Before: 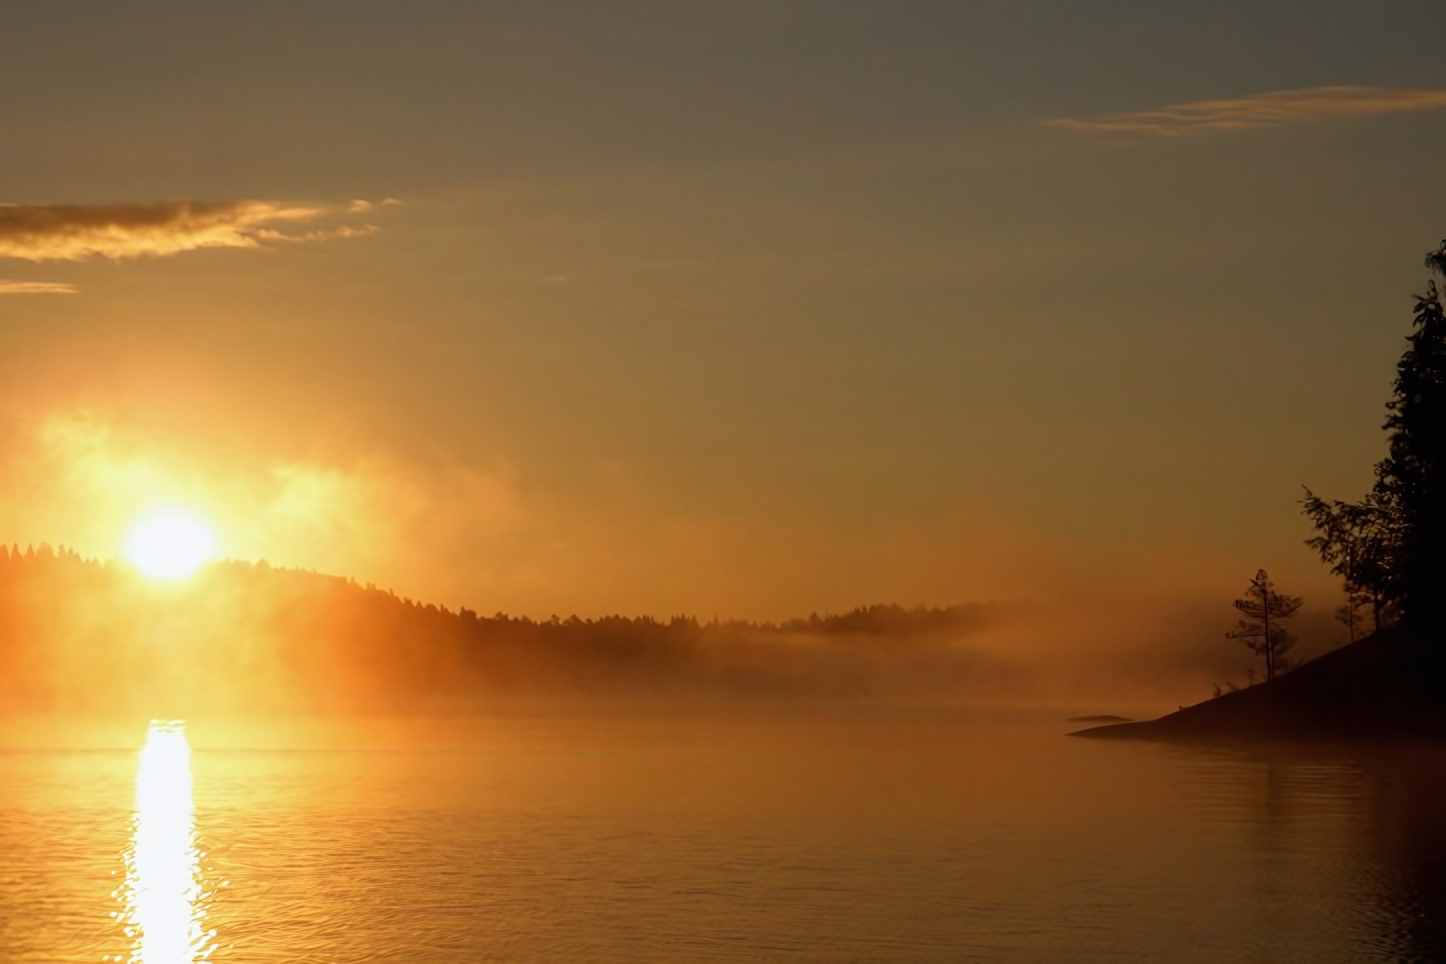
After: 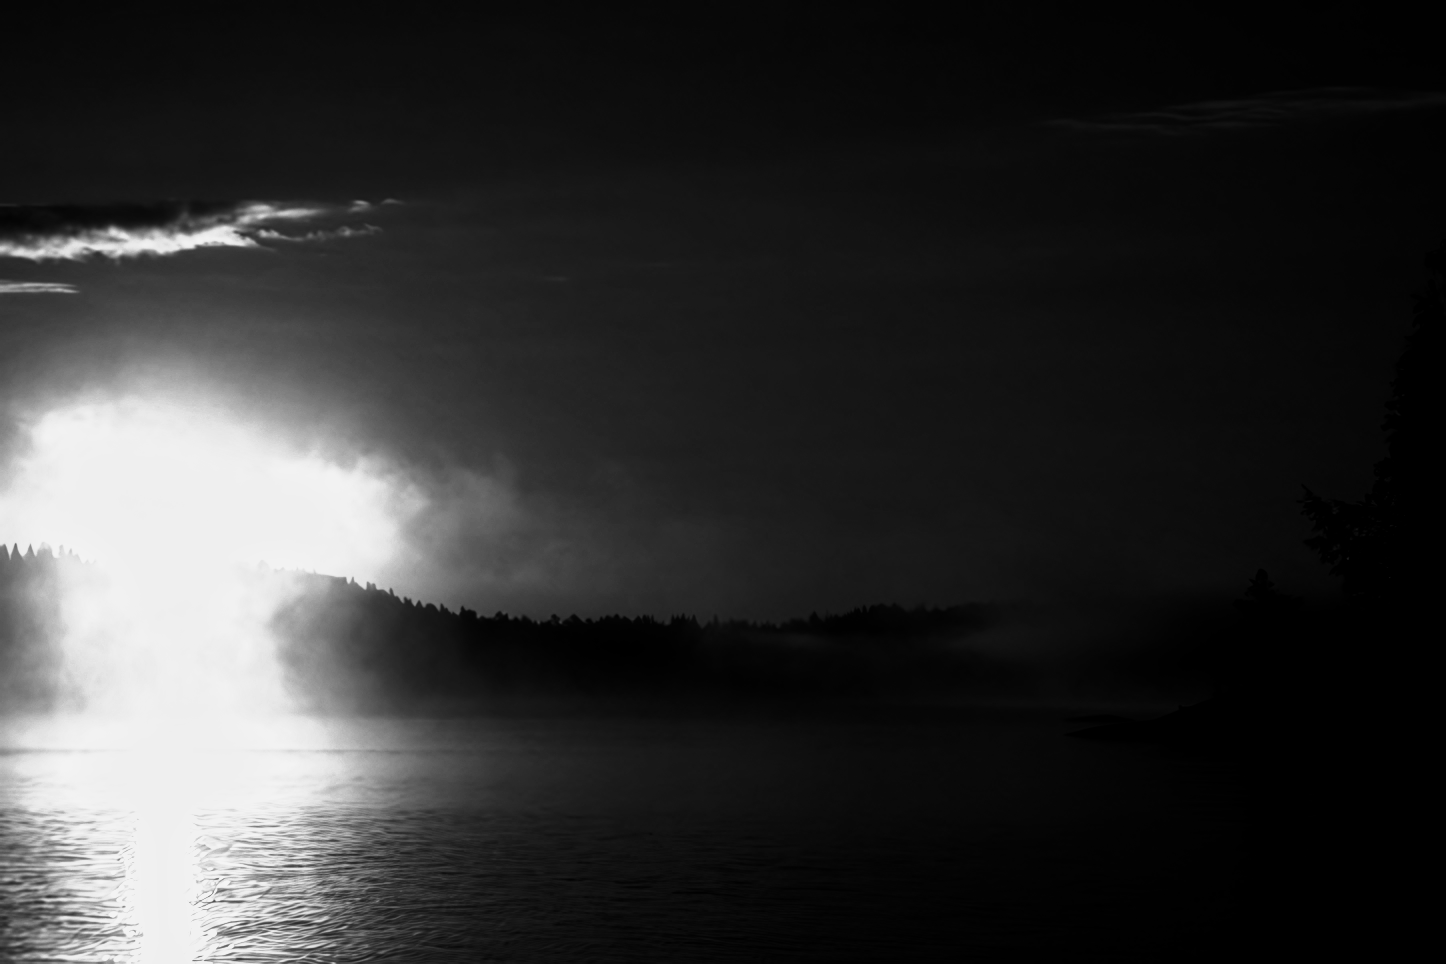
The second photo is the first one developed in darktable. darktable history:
monochrome: a -71.75, b 75.82
color calibration: illuminant as shot in camera, x 0.442, y 0.413, temperature 2903.13 K
contrast brightness saturation: brightness -1, saturation 1
filmic rgb: black relative exposure -8.2 EV, white relative exposure 2.2 EV, threshold 3 EV, hardness 7.11, latitude 85.74%, contrast 1.696, highlights saturation mix -4%, shadows ↔ highlights balance -2.69%, preserve chrominance no, color science v5 (2021), contrast in shadows safe, contrast in highlights safe, enable highlight reconstruction true
